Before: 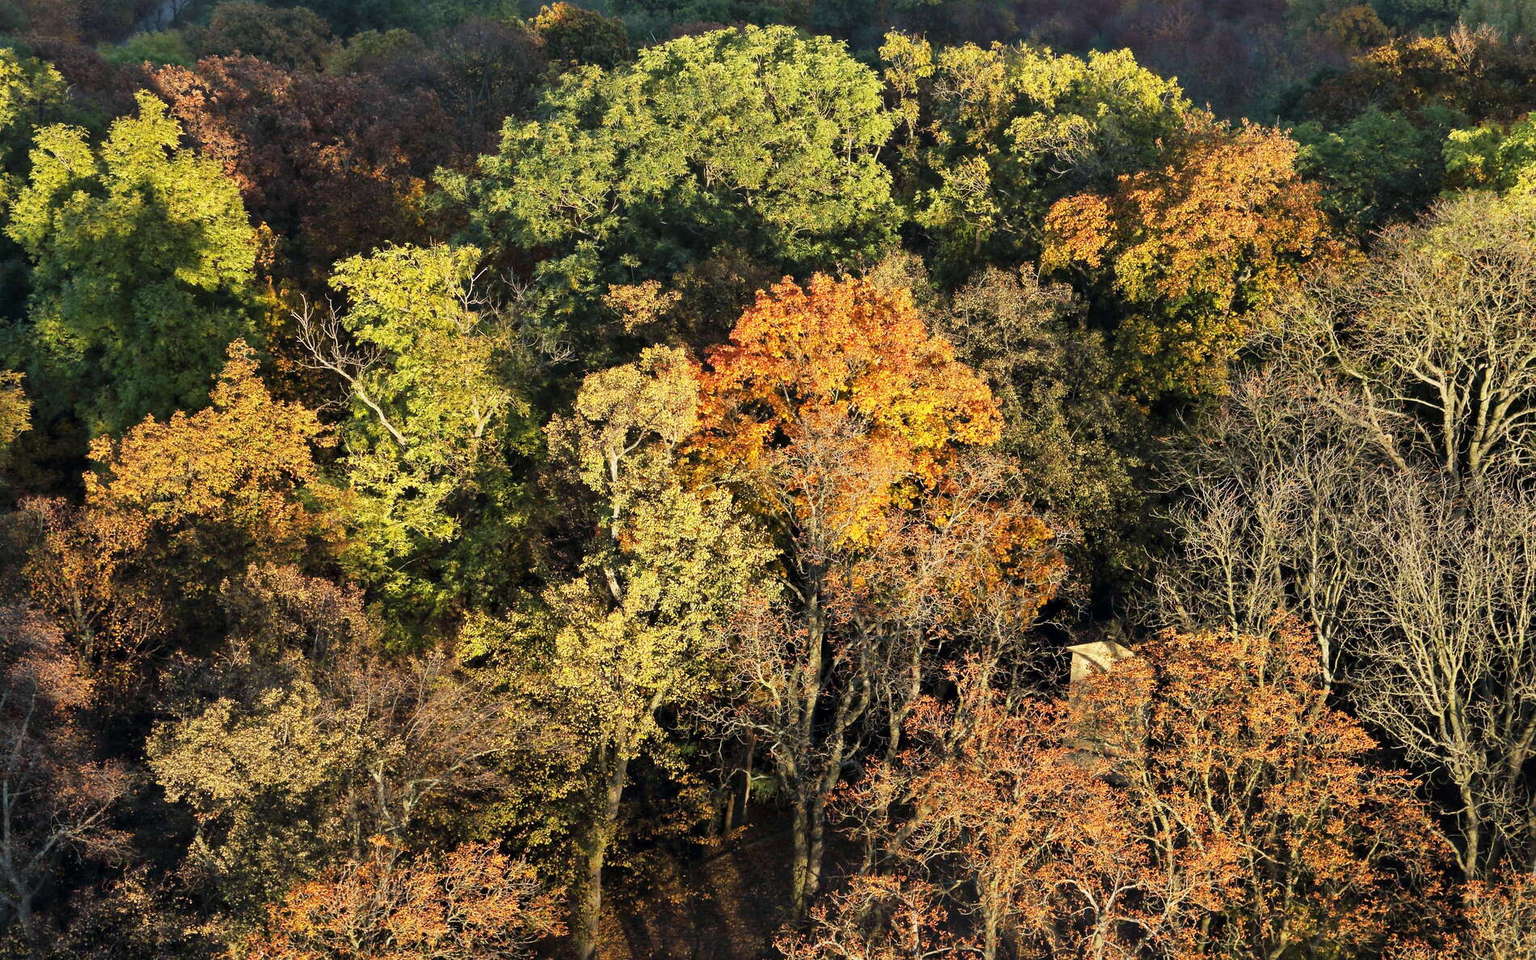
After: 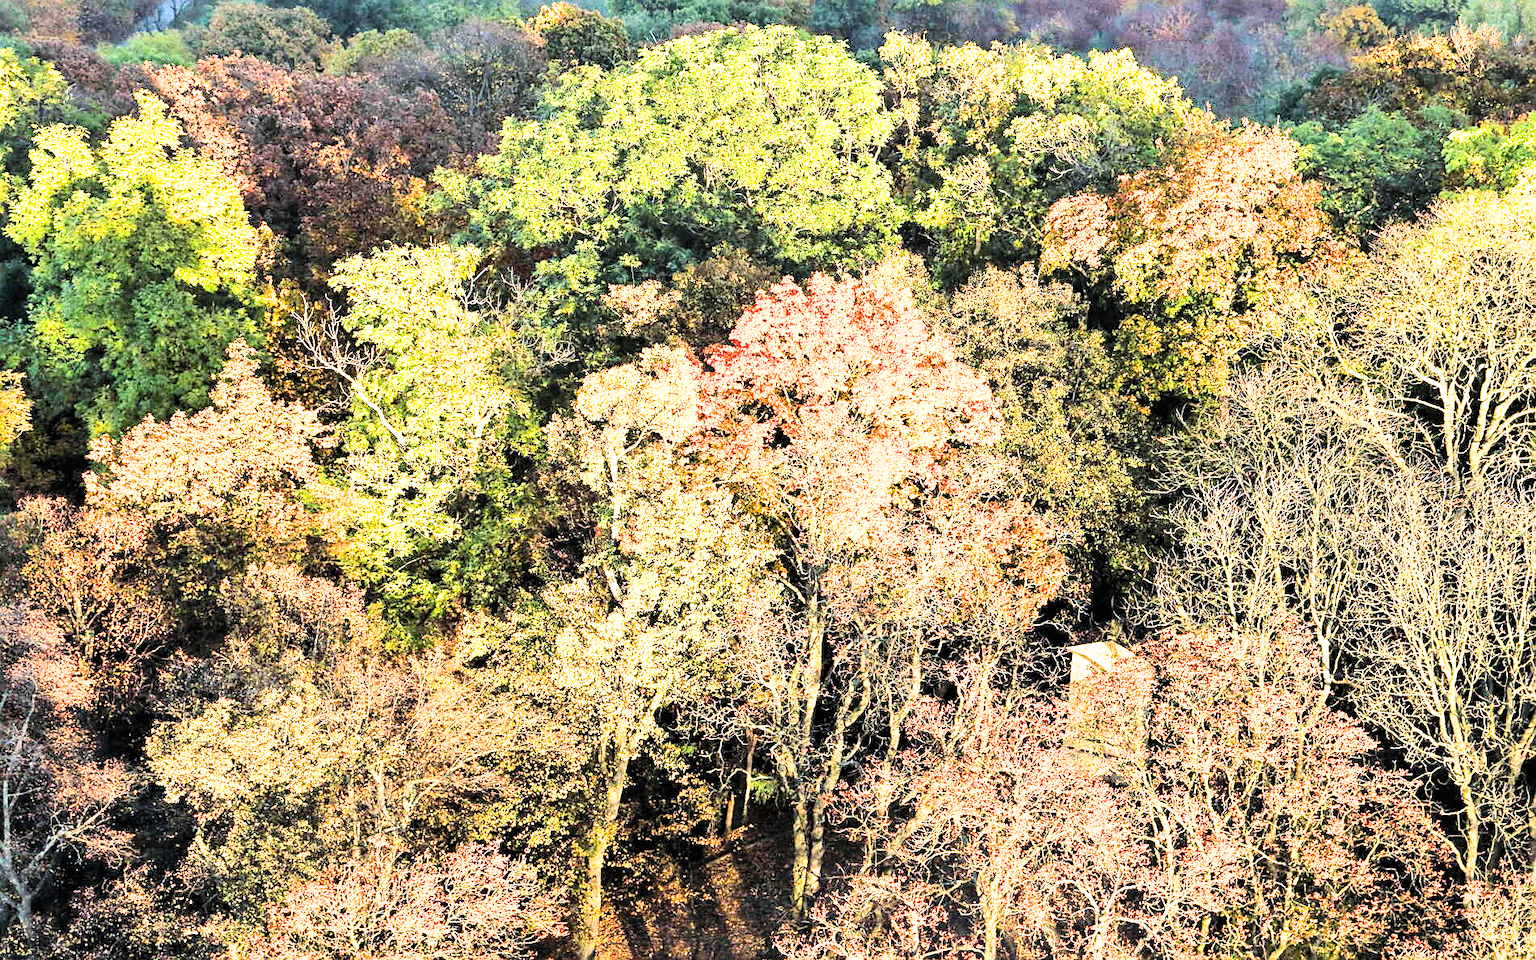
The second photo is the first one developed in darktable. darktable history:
filmic rgb: black relative exposure -5 EV, hardness 2.88, contrast 1.2, highlights saturation mix -30%
exposure: exposure 2 EV, compensate highlight preservation false
contrast brightness saturation: contrast 0.24, brightness 0.26, saturation 0.39
sharpen: on, module defaults
white balance: red 1, blue 1
